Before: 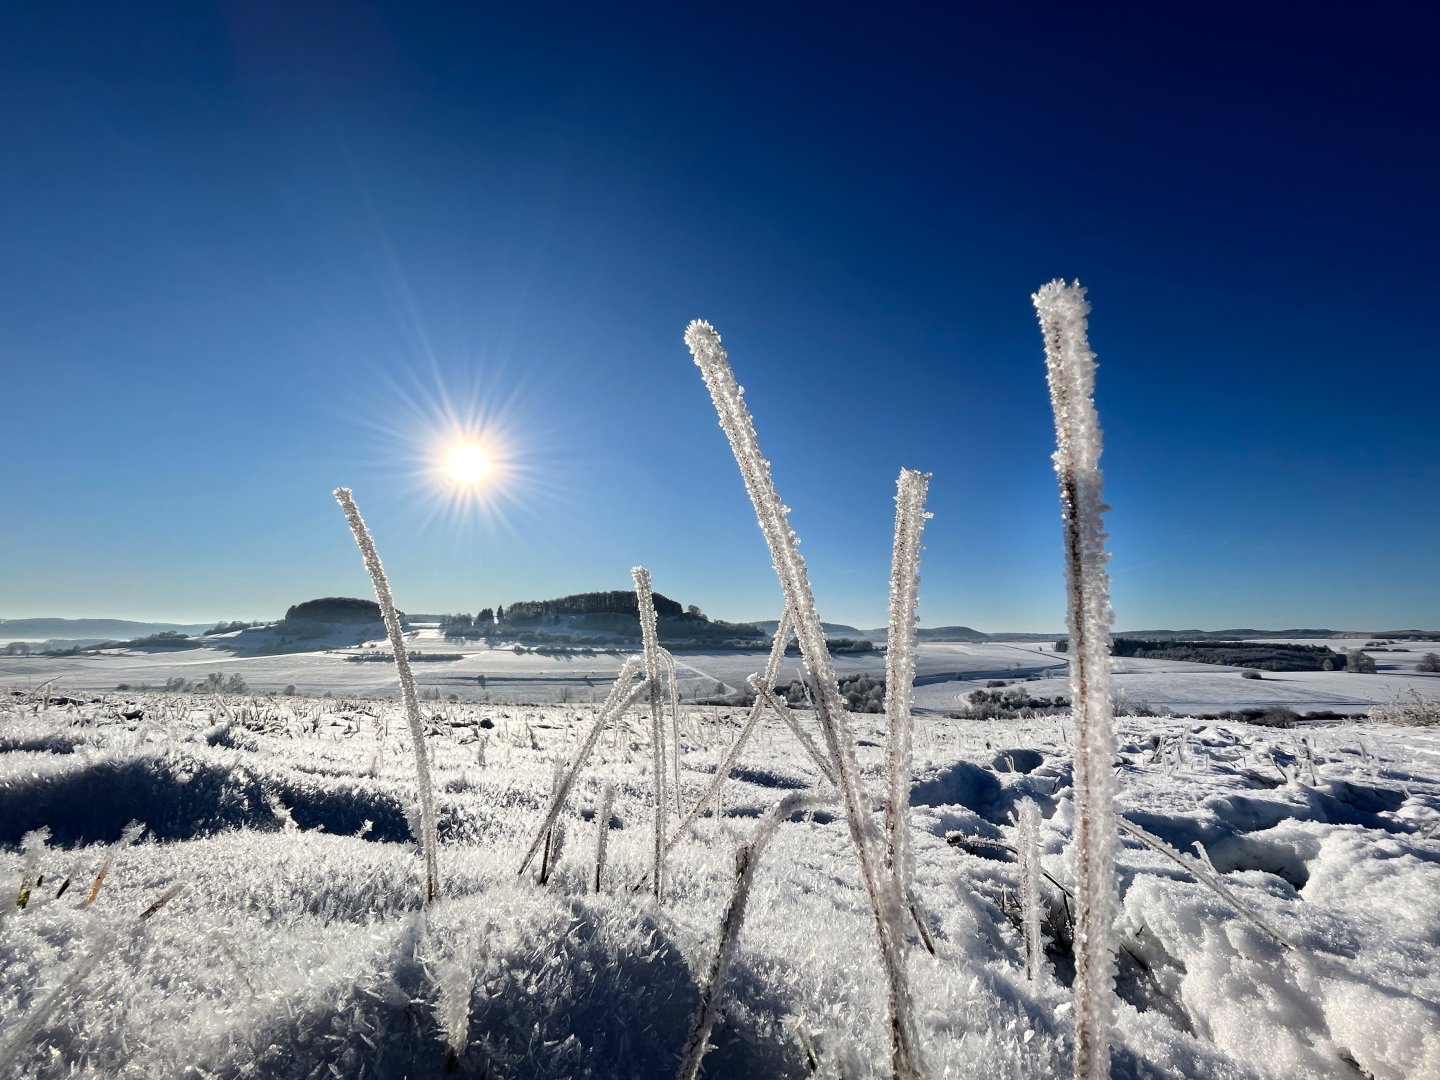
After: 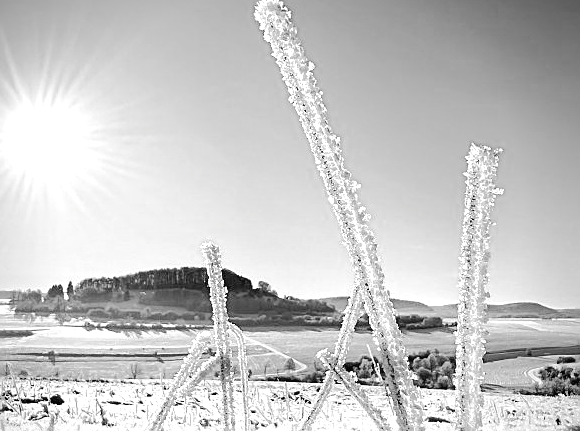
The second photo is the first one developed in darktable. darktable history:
sharpen: on, module defaults
crop: left 29.921%, top 30.016%, right 29.778%, bottom 30.008%
tone curve: curves: ch0 [(0, 0.019) (0.066, 0.054) (0.184, 0.184) (0.369, 0.417) (0.501, 0.586) (0.617, 0.71) (0.743, 0.787) (0.997, 0.997)]; ch1 [(0, 0) (0.187, 0.156) (0.388, 0.372) (0.437, 0.428) (0.474, 0.472) (0.499, 0.5) (0.521, 0.514) (0.548, 0.567) (0.6, 0.629) (0.82, 0.831) (1, 1)]; ch2 [(0, 0) (0.234, 0.227) (0.352, 0.372) (0.459, 0.484) (0.5, 0.505) (0.518, 0.516) (0.529, 0.541) (0.56, 0.594) (0.607, 0.644) (0.74, 0.771) (0.858, 0.873) (0.999, 0.994)], preserve colors none
exposure: black level correction 0.005, exposure 0.016 EV, compensate highlight preservation false
color correction: highlights b* 0.017, saturation 0.875
tone equalizer: -8 EV -0.785 EV, -7 EV -0.724 EV, -6 EV -0.605 EV, -5 EV -0.402 EV, -3 EV 0.374 EV, -2 EV 0.6 EV, -1 EV 0.699 EV, +0 EV 0.772 EV, smoothing diameter 24.88%, edges refinement/feathering 9.67, preserve details guided filter
color calibration: output gray [0.246, 0.254, 0.501, 0], gray › normalize channels true, illuminant as shot in camera, x 0.358, y 0.373, temperature 4628.91 K, gamut compression 0.021
vignetting: brightness -0.466, saturation -0.299
